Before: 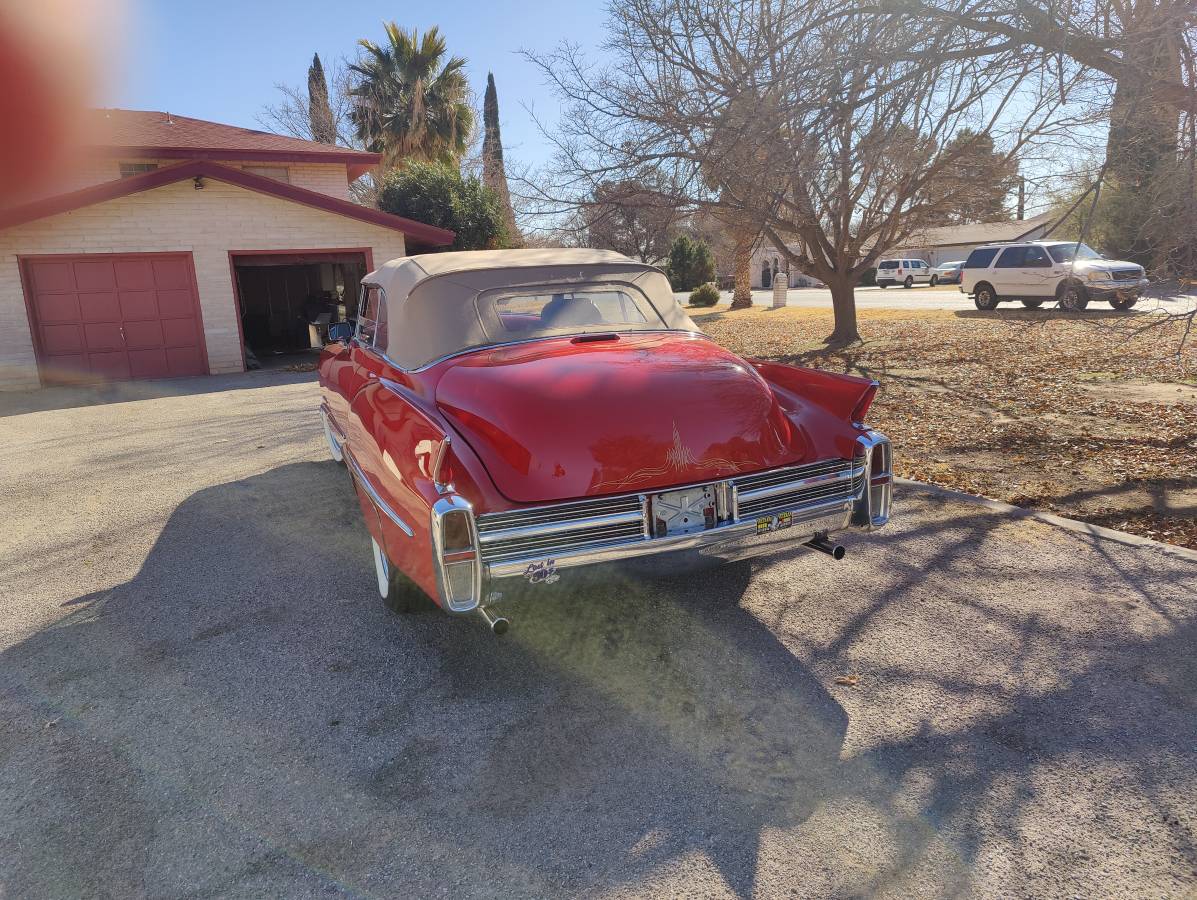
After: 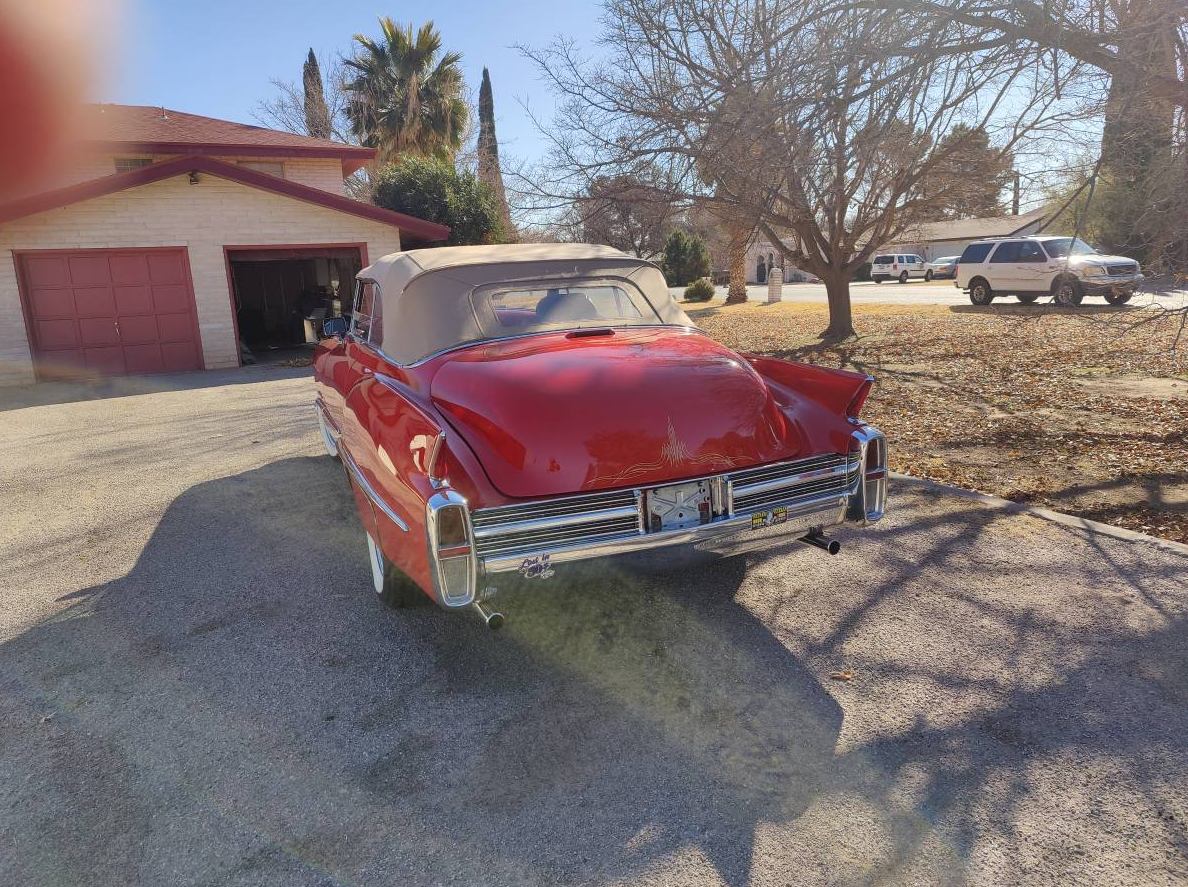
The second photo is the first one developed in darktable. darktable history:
crop: left 0.471%, top 0.594%, right 0.251%, bottom 0.783%
